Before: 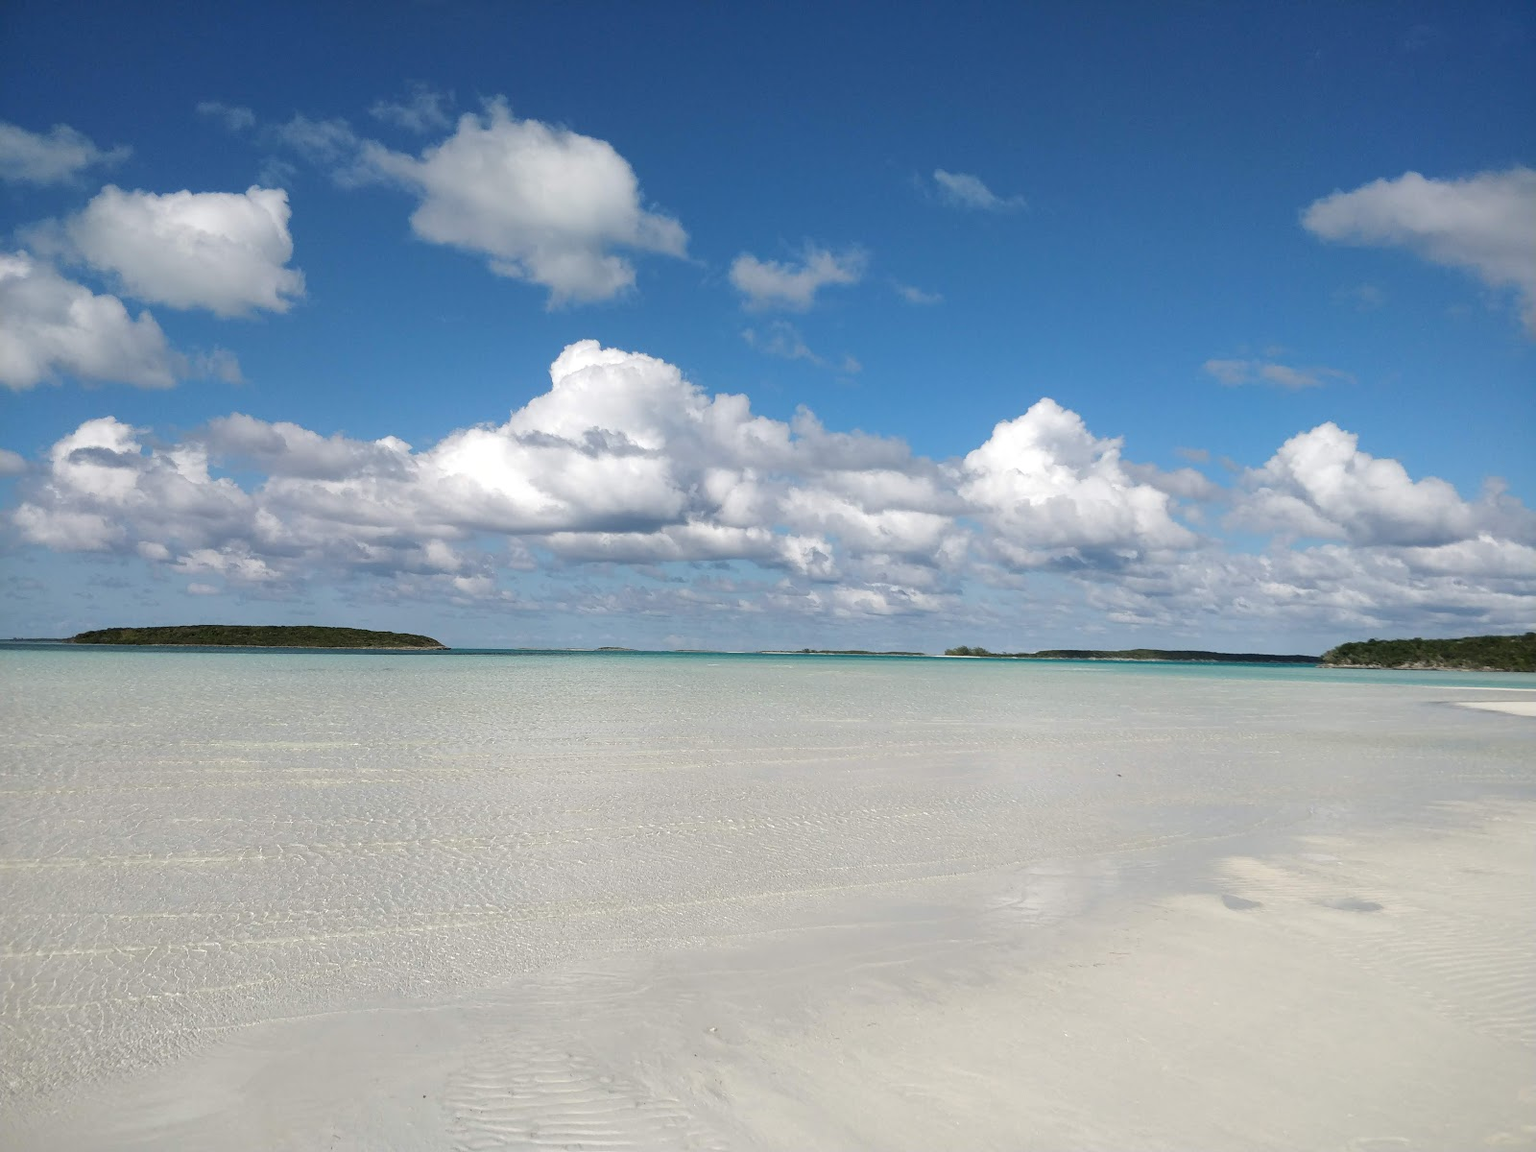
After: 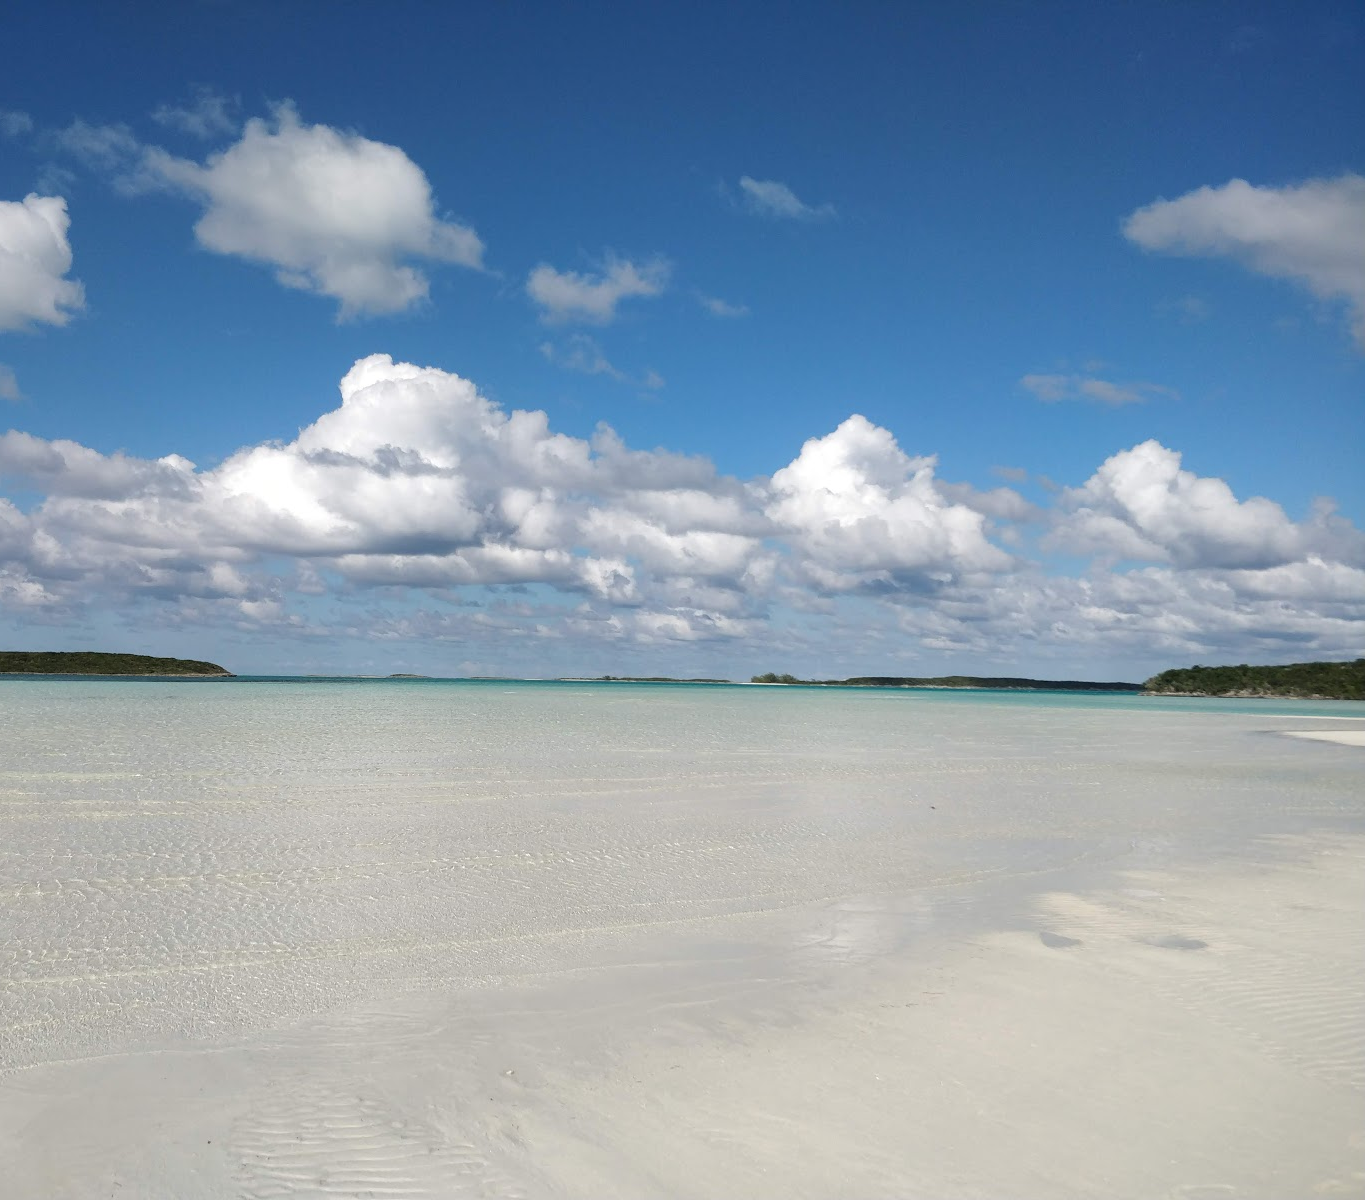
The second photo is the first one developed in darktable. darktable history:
crop and rotate: left 14.644%
